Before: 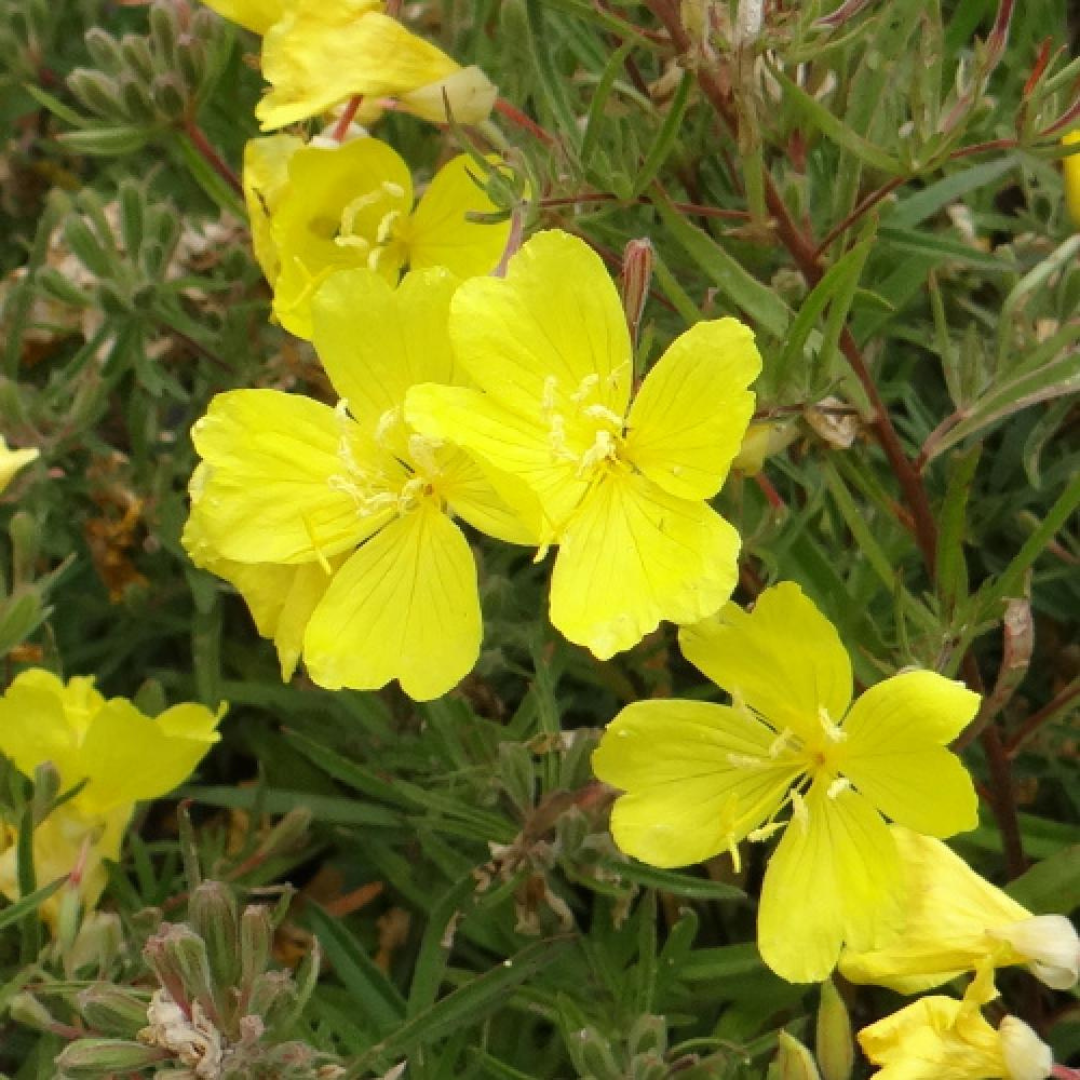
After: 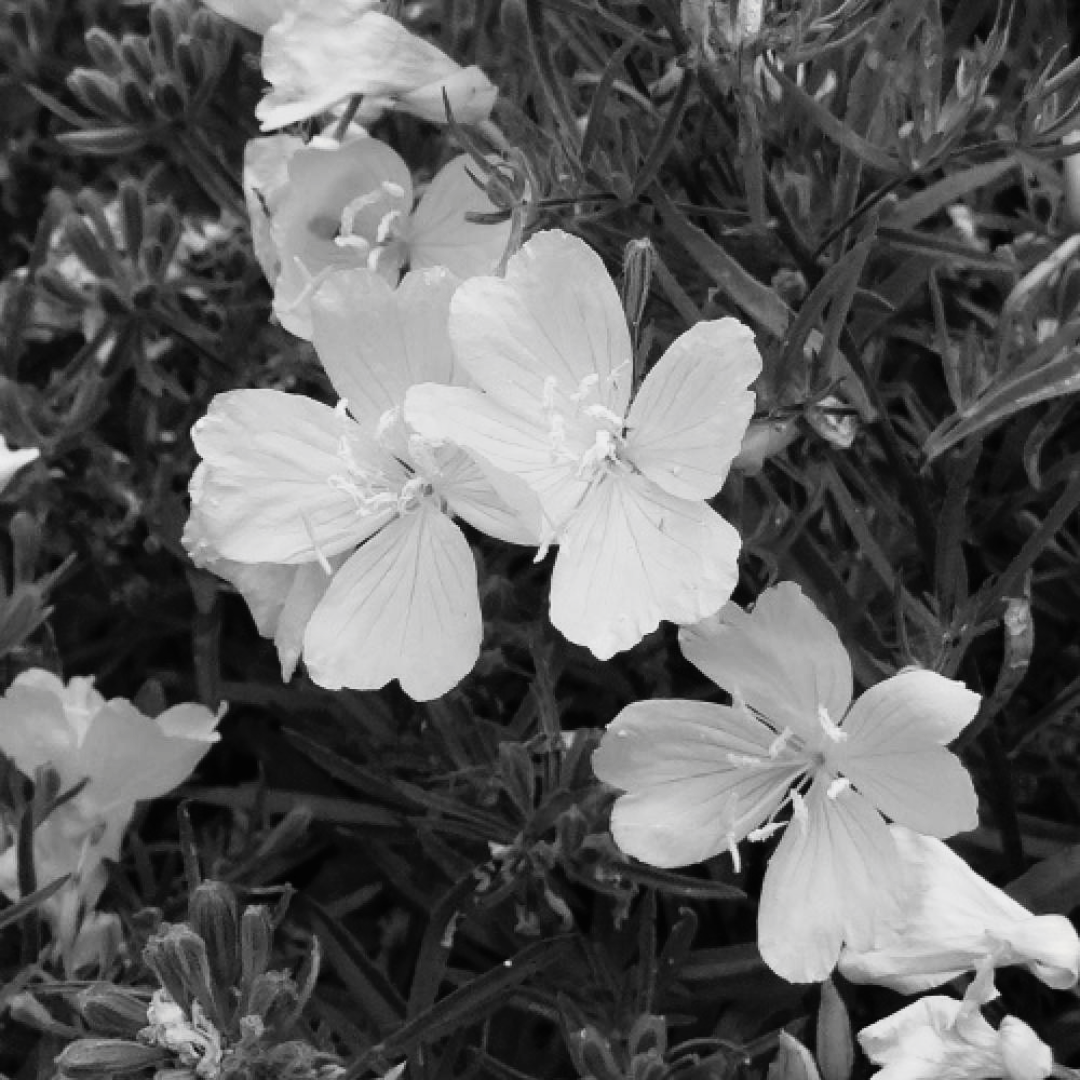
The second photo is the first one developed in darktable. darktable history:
tone curve: curves: ch0 [(0, 0) (0.003, 0.008) (0.011, 0.008) (0.025, 0.011) (0.044, 0.017) (0.069, 0.026) (0.1, 0.039) (0.136, 0.054) (0.177, 0.093) (0.224, 0.15) (0.277, 0.21) (0.335, 0.285) (0.399, 0.366) (0.468, 0.462) (0.543, 0.564) (0.623, 0.679) (0.709, 0.79) (0.801, 0.883) (0.898, 0.95) (1, 1)], preserve colors none
color look up table: target L [89.88, 87.41, 84.2, 68.49, 78.07, 62.97, 62.72, 63.22, 58.38, 44.41, 21.25, 200.82, 80.97, 73.19, 61.19, 53.39, 53.98, 55.54, 53.39, 50.17, 44.82, 32.75, 35.44, 16.59, 20.33, 100, 87.41, 83.12, 82.41, 78.43, 72.58, 63.98, 61.45, 59.41, 66.24, 54.24, 59.02, 48.31, 8.248, 15.63, 15.63, 101.64, 101.31, 87.41, 76.37, 62.21, 37.41, 30.88, 4.324], target a [0, -0.001, 0, 0, -0.002, 0.001 ×4, 0, 0, 0, -0.002, 0.001 ×8, 0, 0.001, 0, 0, -0.653, -0.001, -0.001, -0.002, 0, 0, 0, 0.001, 0, 0.001, 0.001, 0, 0.001, 0, 0, 0, 0.001, 0.001, -0.001, 0.001 ×4, 0], target b [0.001, 0.002, 0.002, 0.001, 0.023, -0.005 ×4, -0.001, -0.002, -0.001, 0.024, -0.005, -0.005, -0.004, -0.004, -0.005, -0.004, -0.005, -0.001, -0.002, -0.005, -0.002, -0.002, 8.393, 0.002, 0.002, 0.024, 0.002, 0.002, 0.001, -0.005, 0.001, -0.005, -0.005, 0.001, -0.005, -0.002 ×5, 0.002, -0.005, -0.005, -0.004, -0.005, -0.001], num patches 49
